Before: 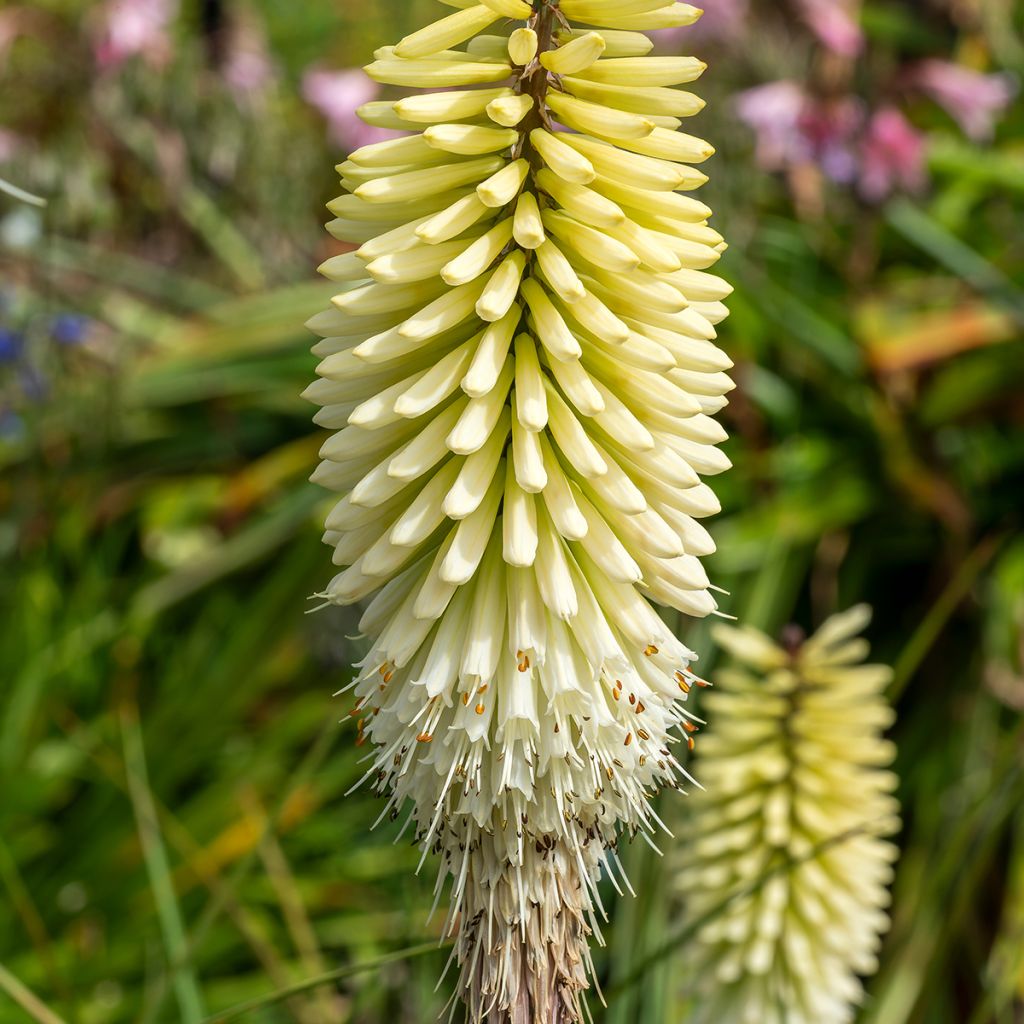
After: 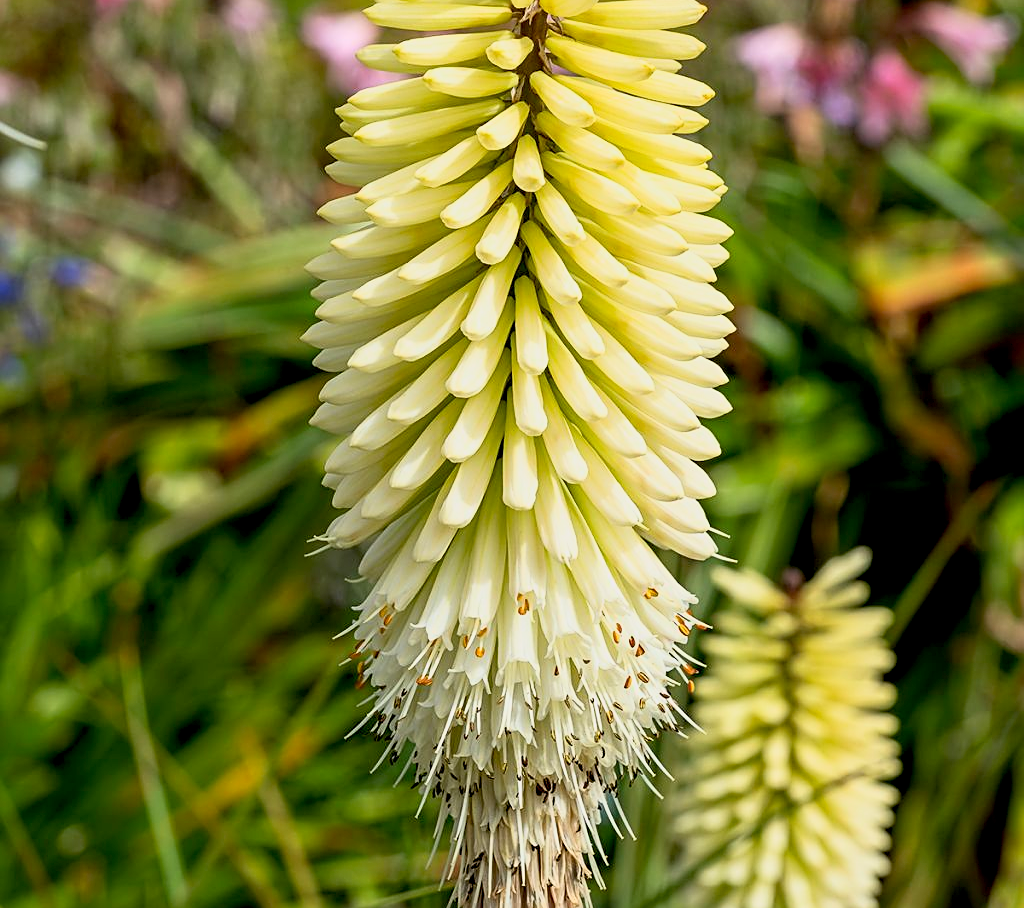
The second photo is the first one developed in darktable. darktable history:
sharpen: on, module defaults
base curve: curves: ch0 [(0, 0) (0.088, 0.125) (0.176, 0.251) (0.354, 0.501) (0.613, 0.749) (1, 0.877)]
crop and rotate: top 5.572%, bottom 5.691%
exposure: black level correction 0.009, exposure -0.166 EV, compensate highlight preservation false
tone equalizer: on, module defaults
